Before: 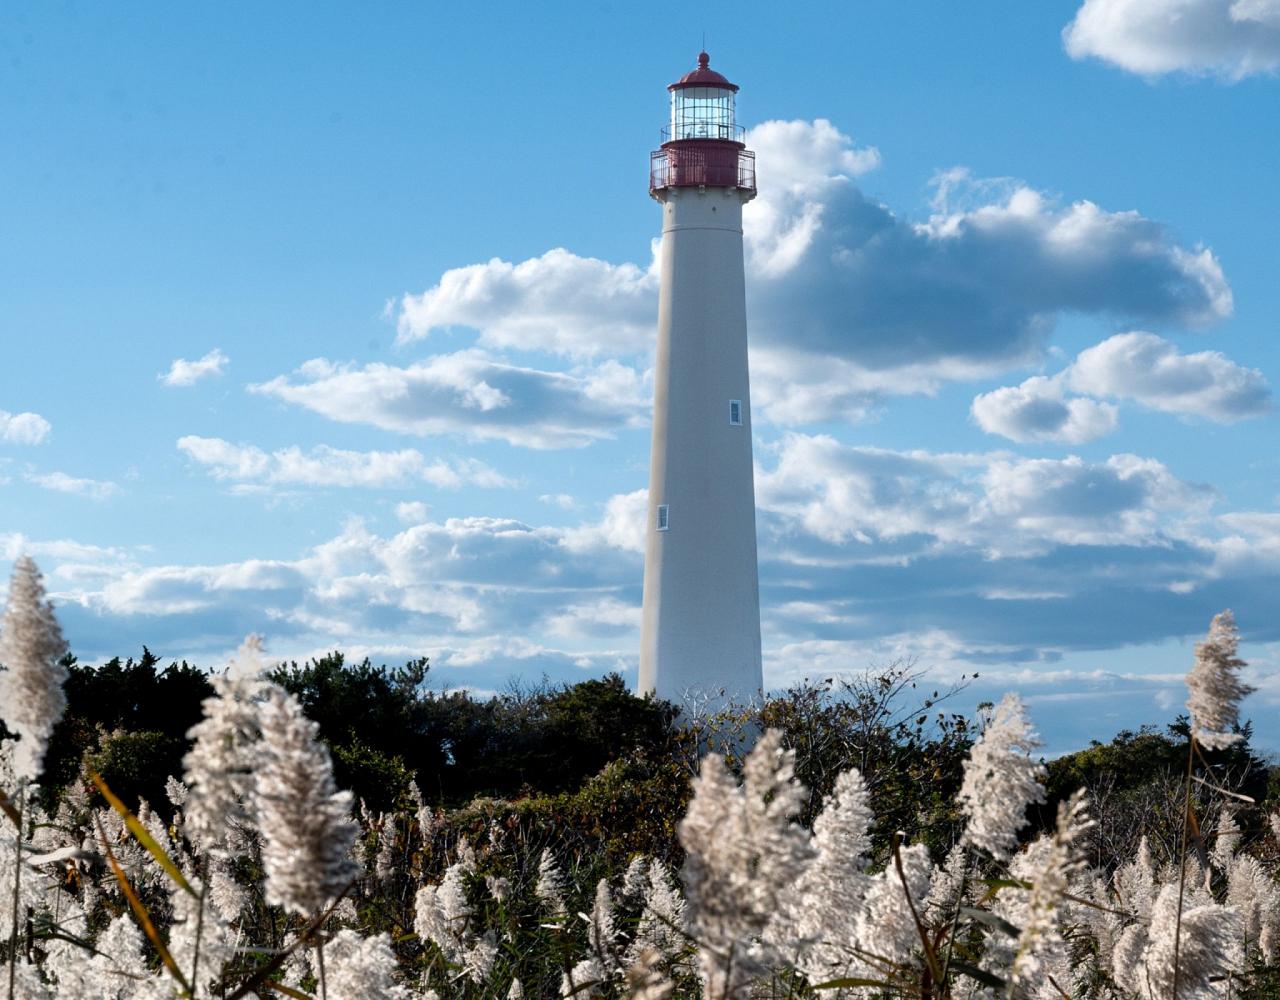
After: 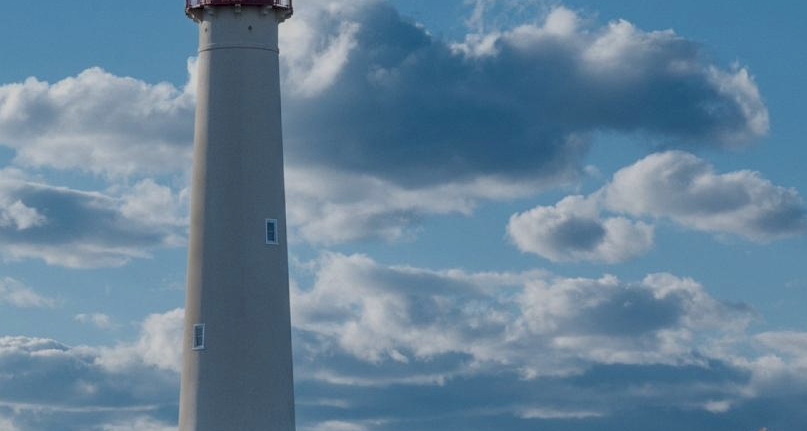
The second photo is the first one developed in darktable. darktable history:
local contrast: on, module defaults
crop: left 36.295%, top 18.125%, right 0.61%, bottom 38.772%
exposure: exposure -0.907 EV, compensate exposure bias true, compensate highlight preservation false
